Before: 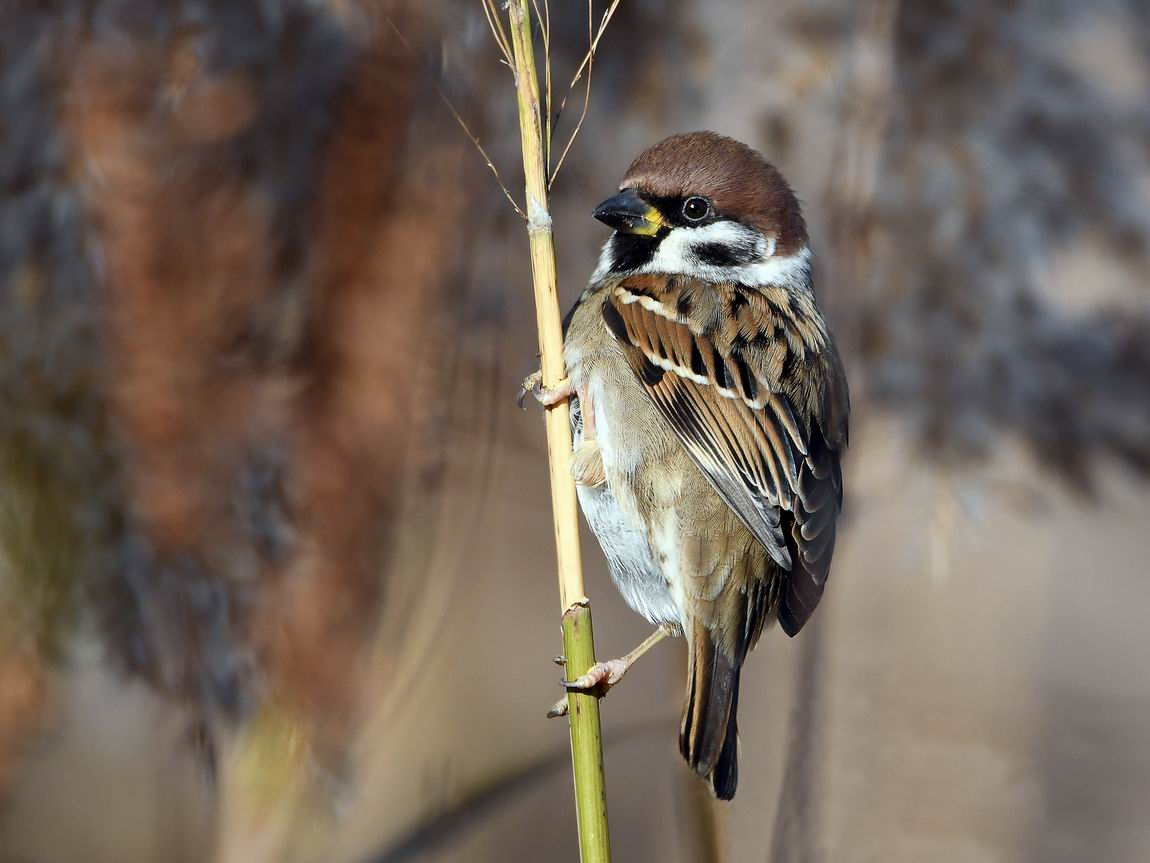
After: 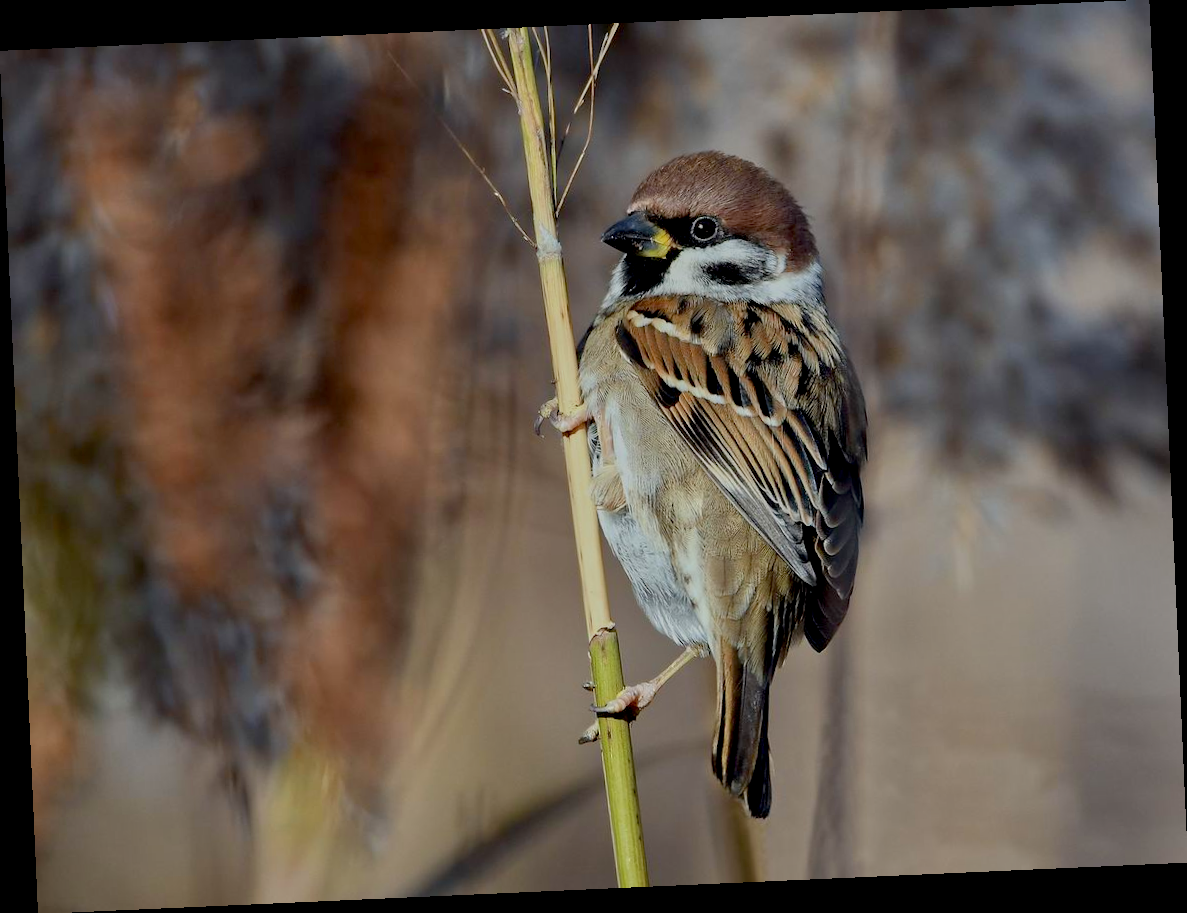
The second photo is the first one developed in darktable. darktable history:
rotate and perspective: rotation -2.56°, automatic cropping off
exposure: black level correction 0.01, exposure 0.011 EV, compensate highlight preservation false
tone equalizer: -8 EV -0.002 EV, -7 EV 0.005 EV, -6 EV -0.008 EV, -5 EV 0.007 EV, -4 EV -0.042 EV, -3 EV -0.233 EV, -2 EV -0.662 EV, -1 EV -0.983 EV, +0 EV -0.969 EV, smoothing diameter 2%, edges refinement/feathering 20, mask exposure compensation -1.57 EV, filter diffusion 5
